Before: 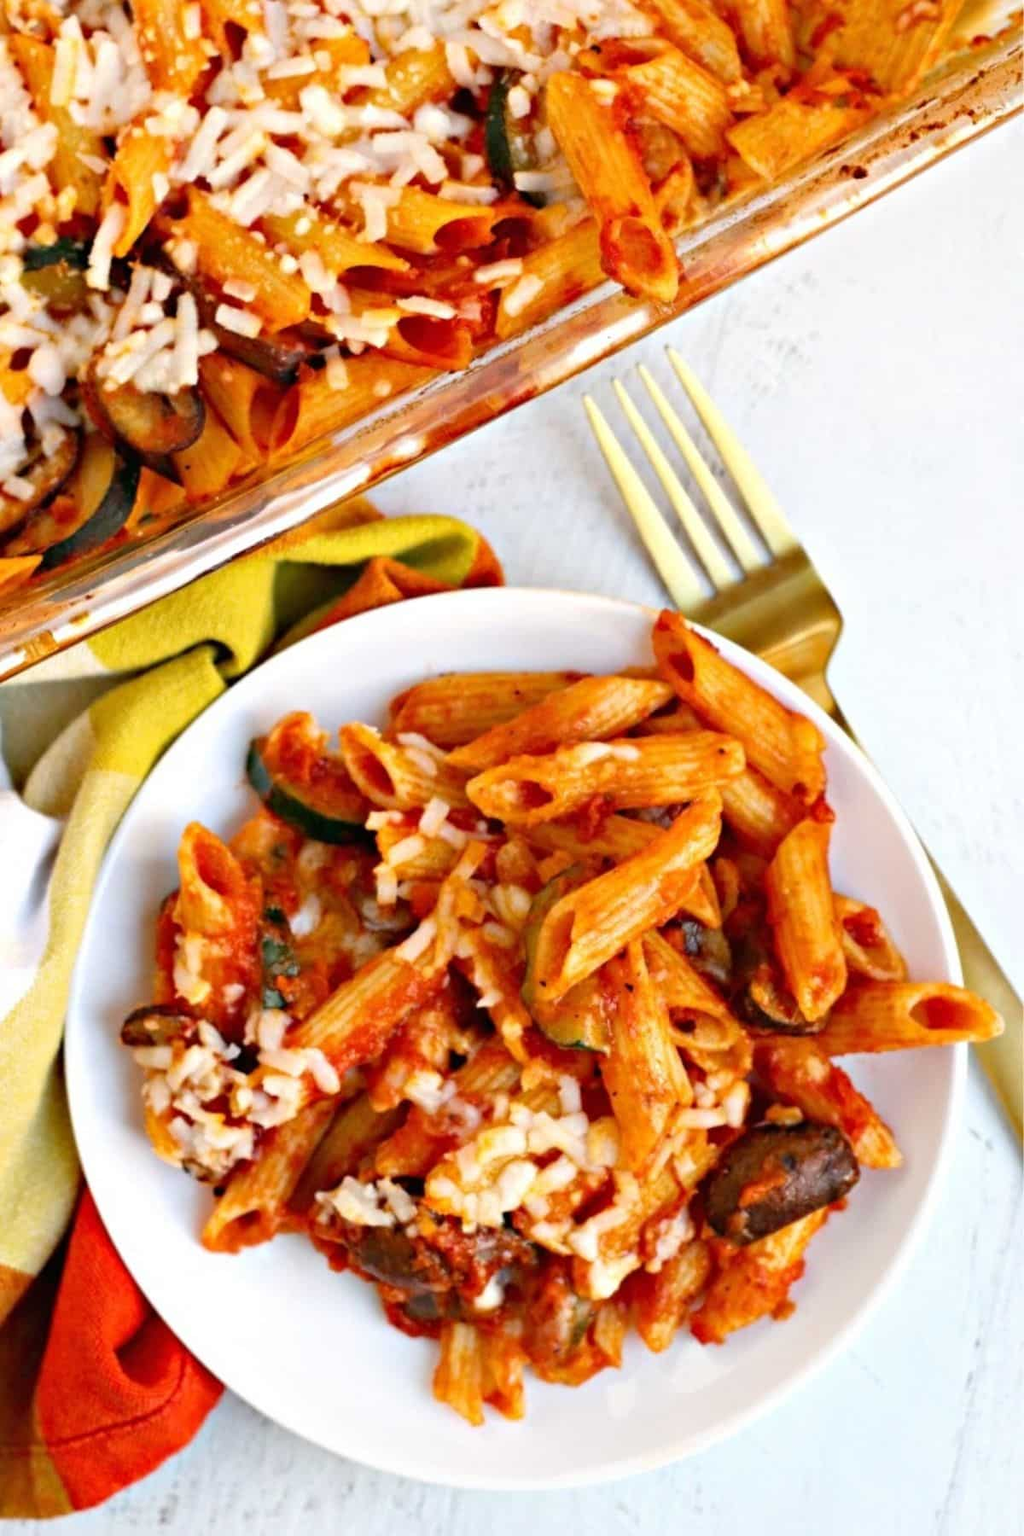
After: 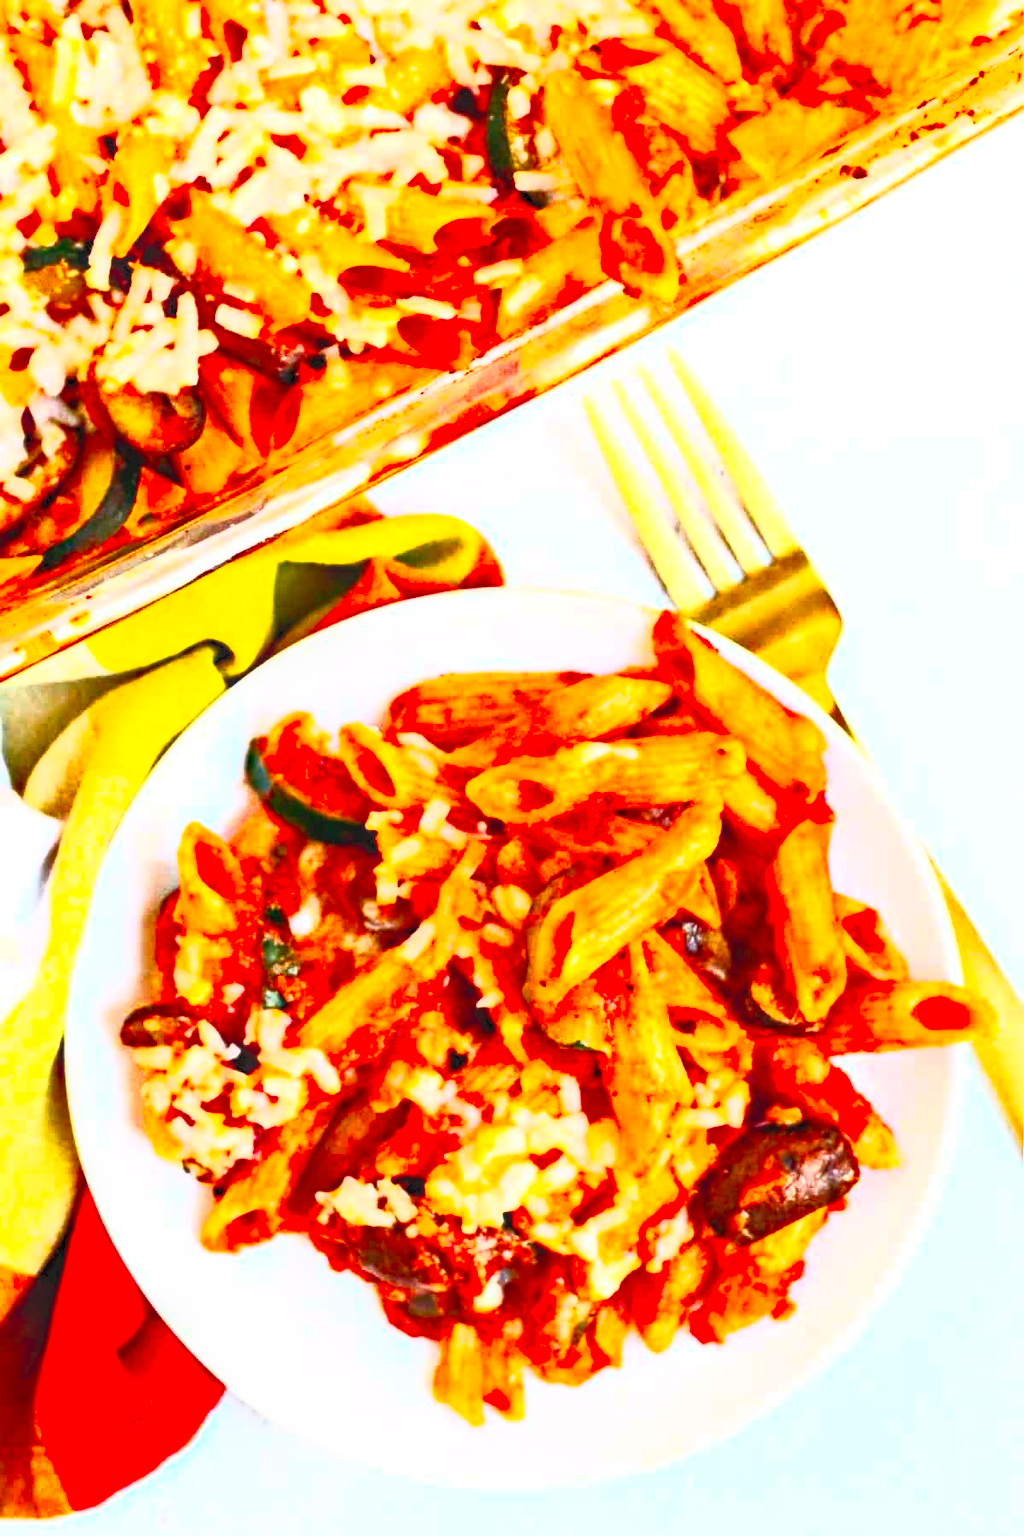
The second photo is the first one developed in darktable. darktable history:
tone equalizer: edges refinement/feathering 500, mask exposure compensation -1.57 EV, preserve details no
local contrast: on, module defaults
haze removal: compatibility mode true, adaptive false
contrast brightness saturation: contrast 0.989, brightness 0.986, saturation 0.983
